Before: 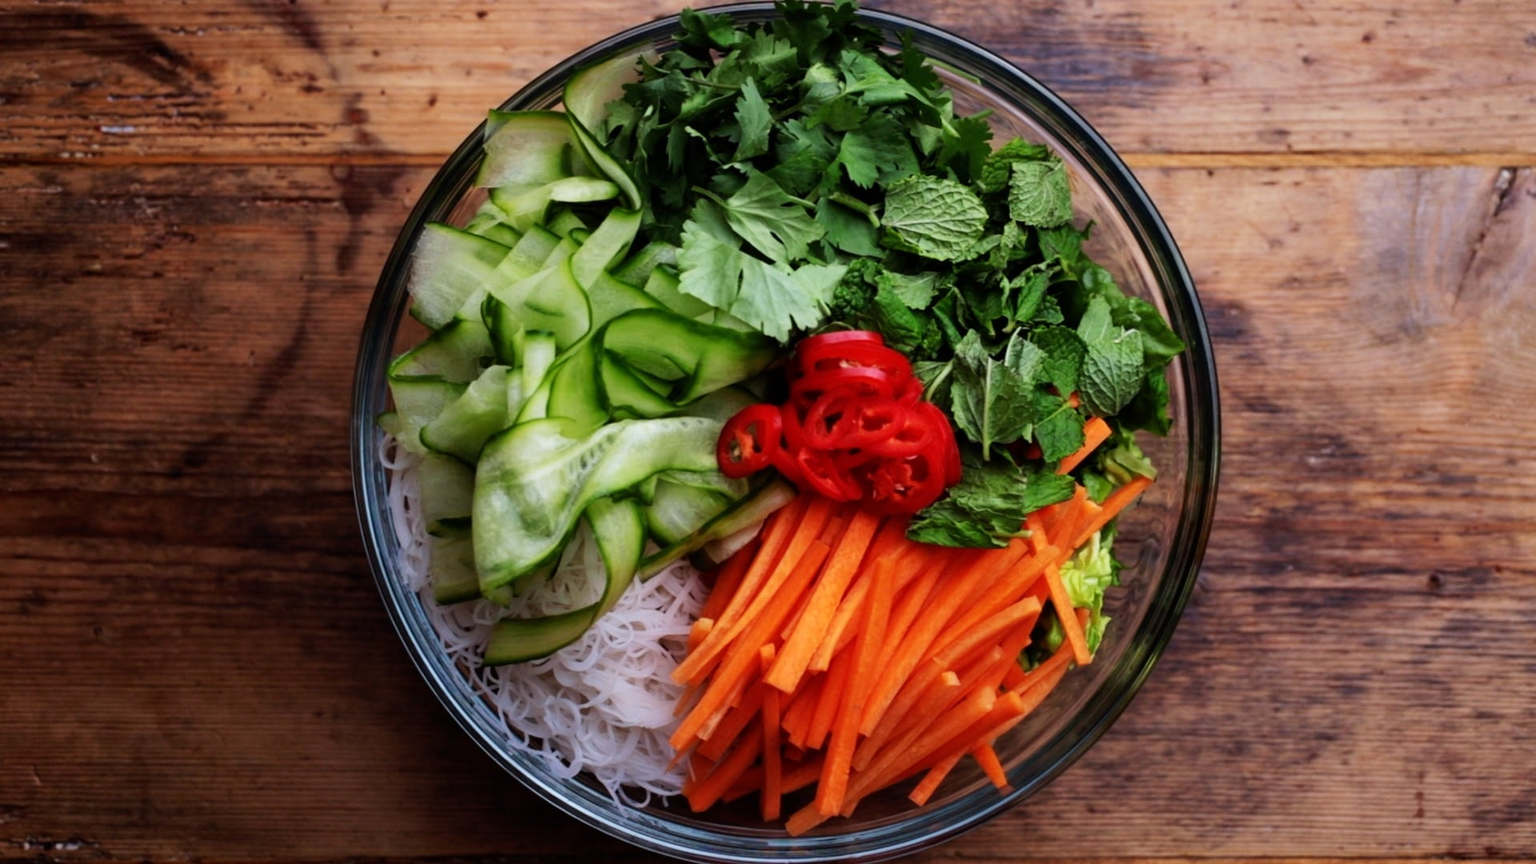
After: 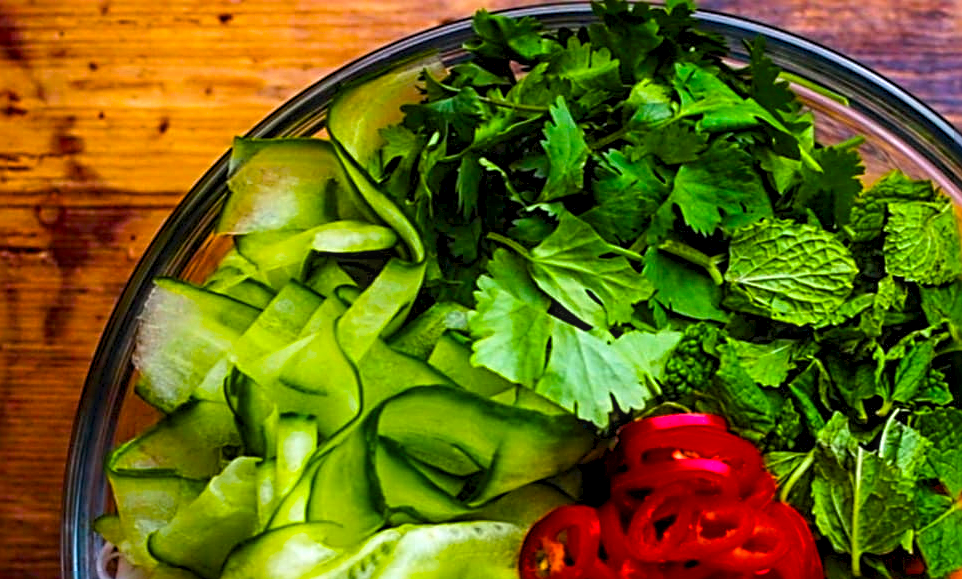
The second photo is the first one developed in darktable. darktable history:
crop: left 19.638%, right 30.209%, bottom 46.373%
sharpen: radius 2.99, amount 0.772
local contrast: detail 130%
color balance rgb: highlights gain › luminance 17.297%, linear chroma grading › global chroma 25.142%, perceptual saturation grading › global saturation 63.762%, perceptual saturation grading › highlights 50.449%, perceptual saturation grading › shadows 29.811%
